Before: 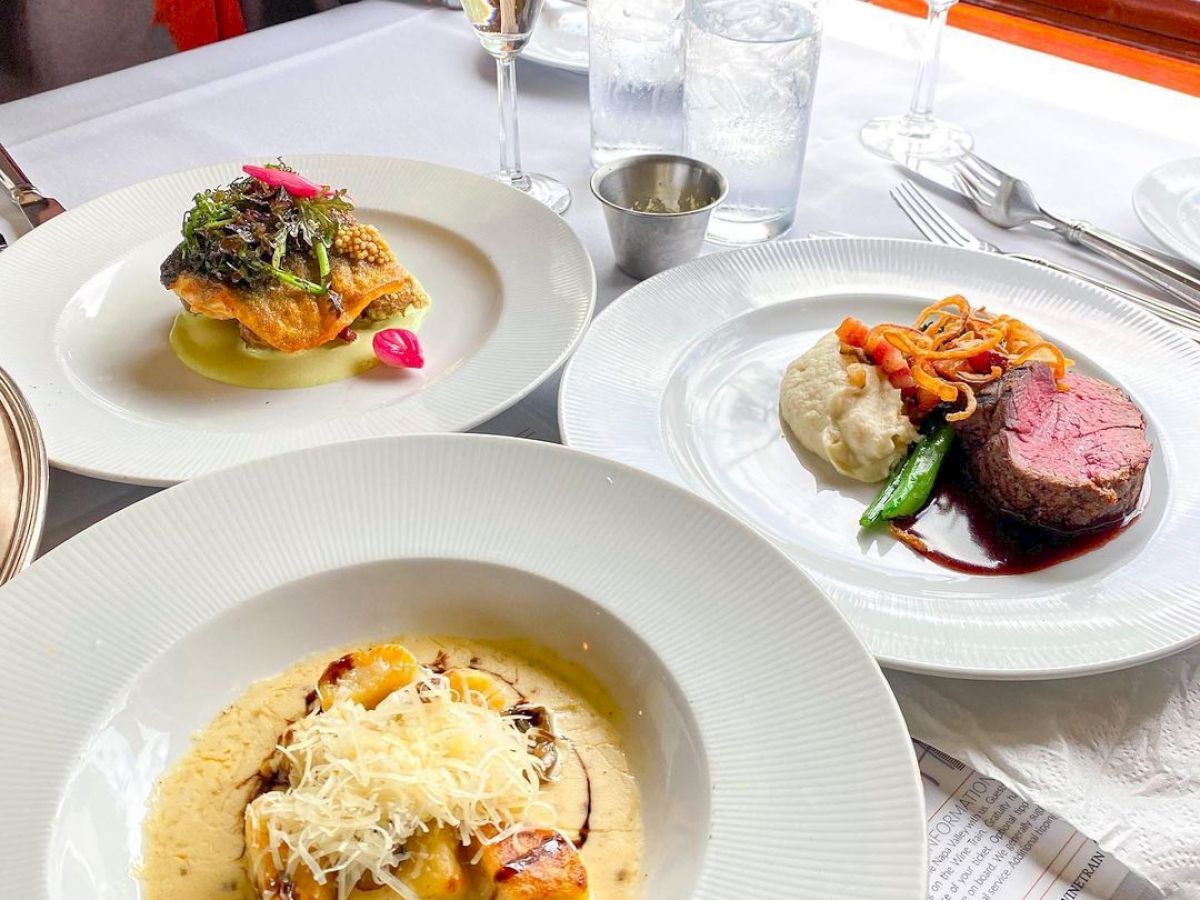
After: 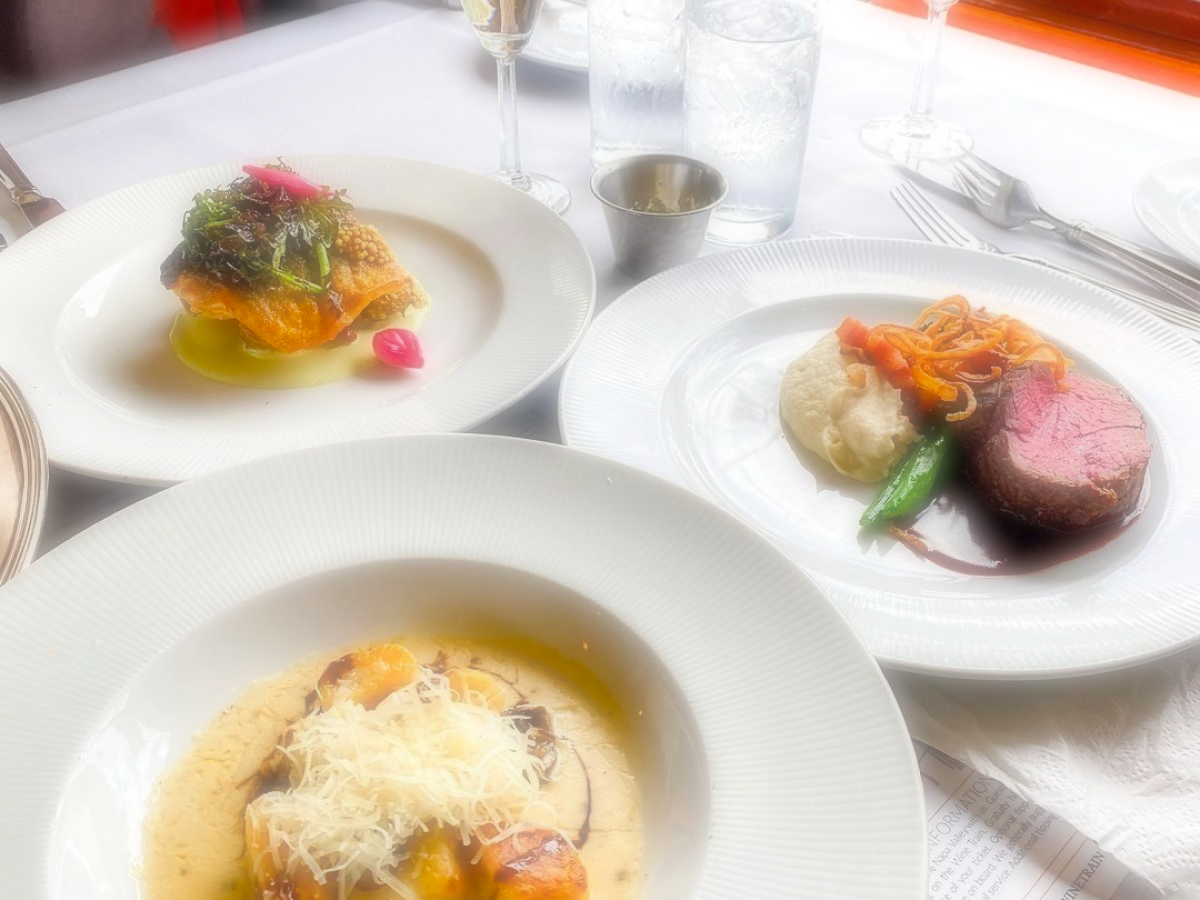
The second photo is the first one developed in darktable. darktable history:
color balance rgb: shadows fall-off 101%, linear chroma grading › mid-tones 7.63%, perceptual saturation grading › mid-tones 11.68%, mask middle-gray fulcrum 22.45%, global vibrance 10.11%, saturation formula JzAzBz (2021)
soften: on, module defaults
